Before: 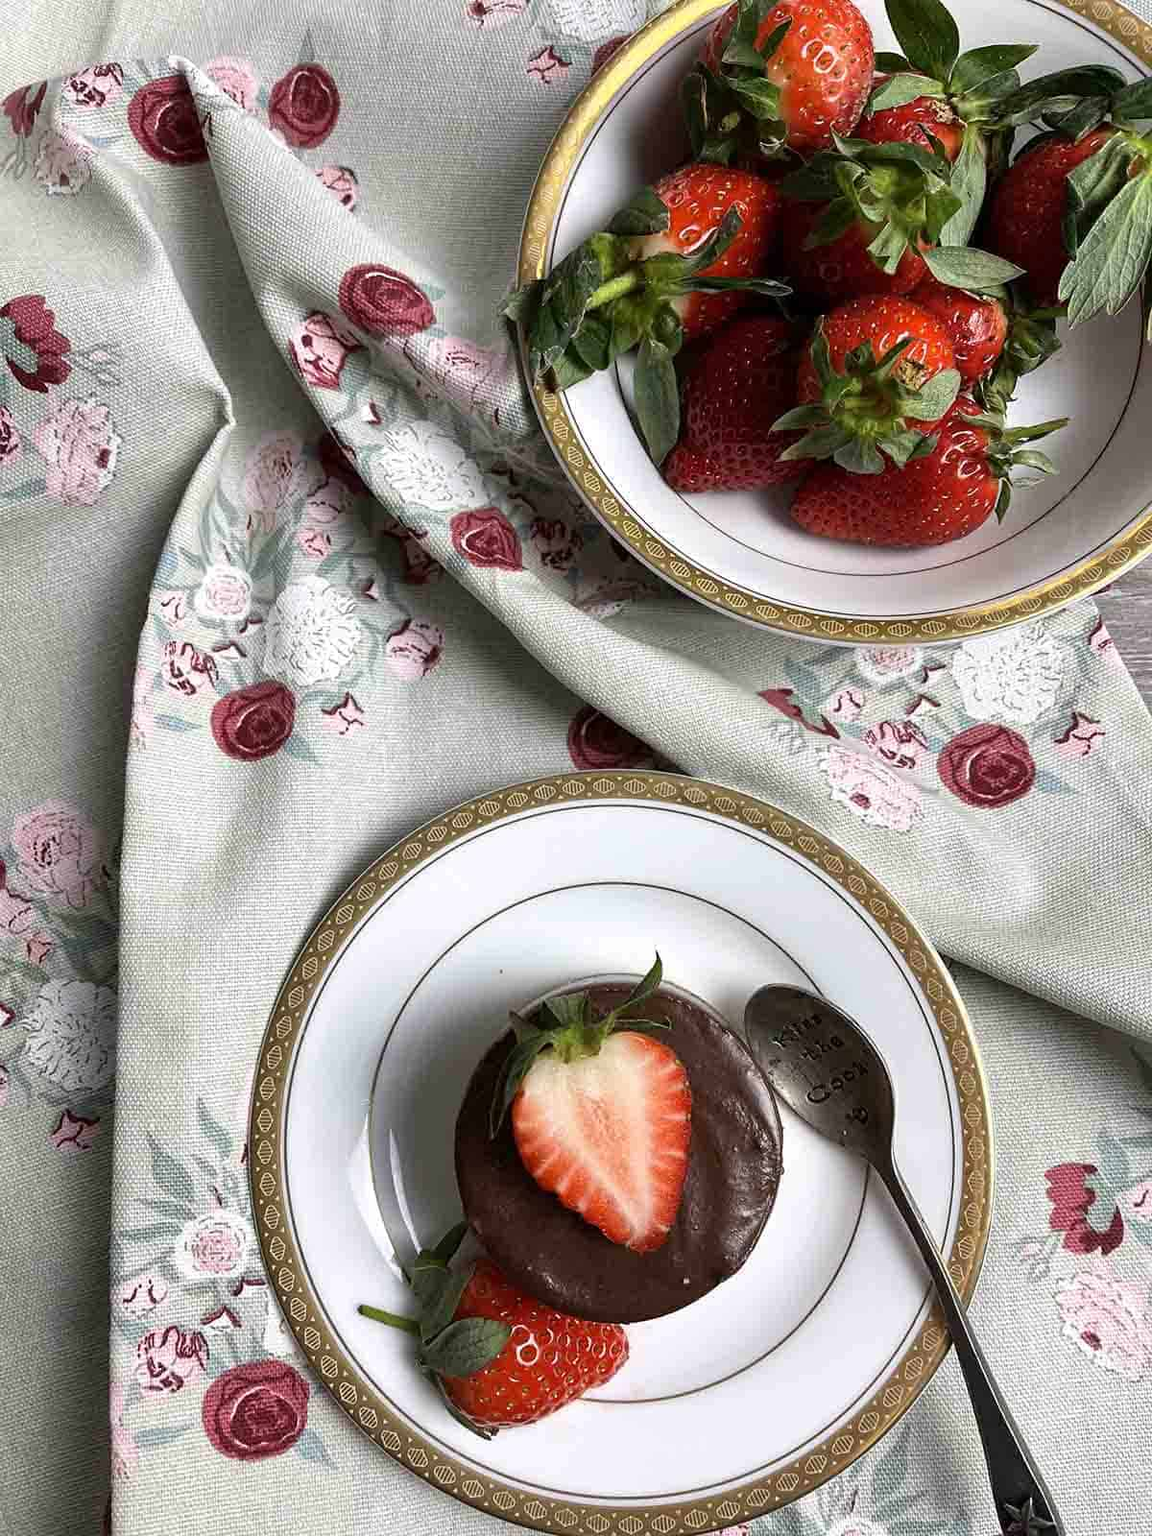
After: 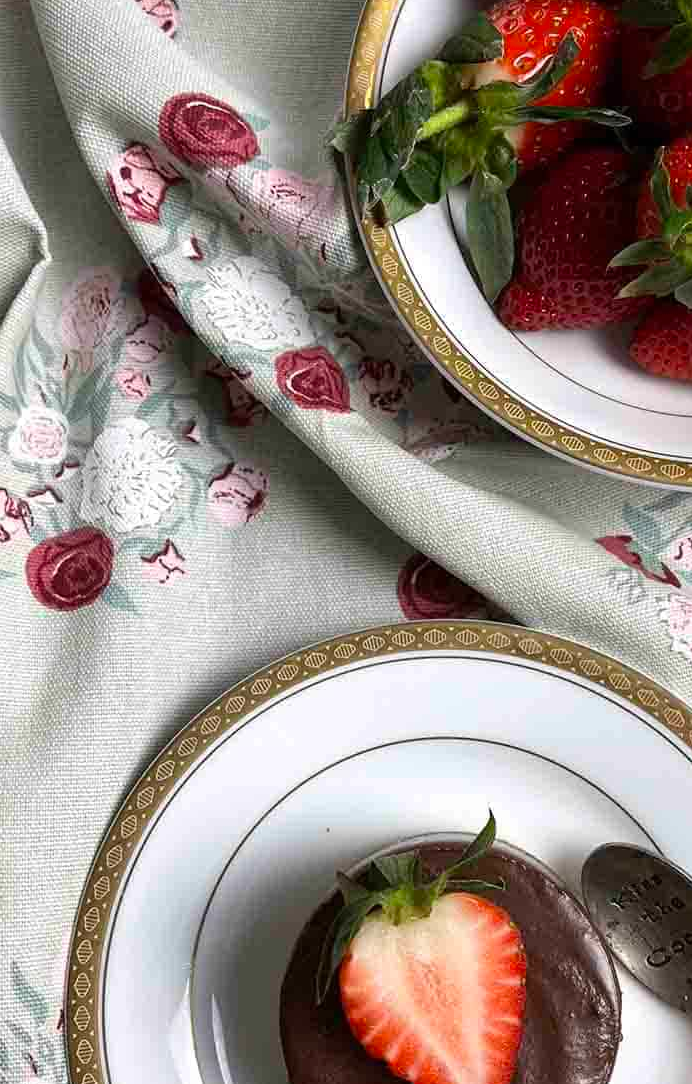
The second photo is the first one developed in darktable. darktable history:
crop: left 16.227%, top 11.412%, right 26.104%, bottom 20.826%
